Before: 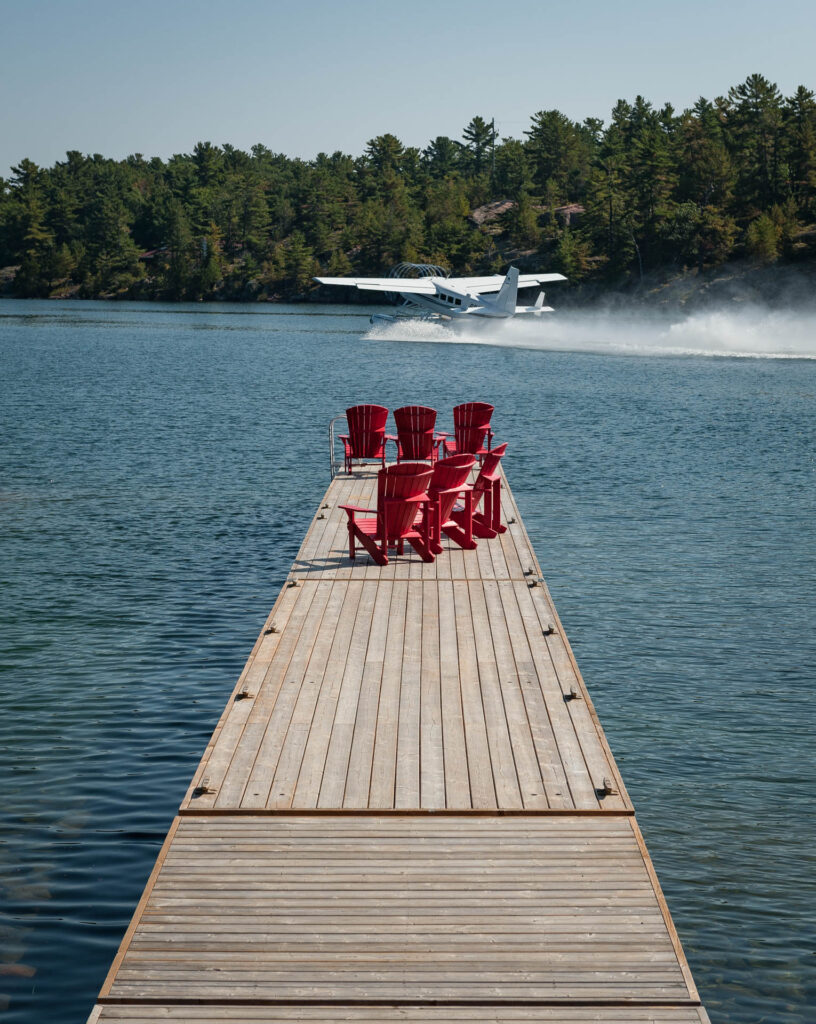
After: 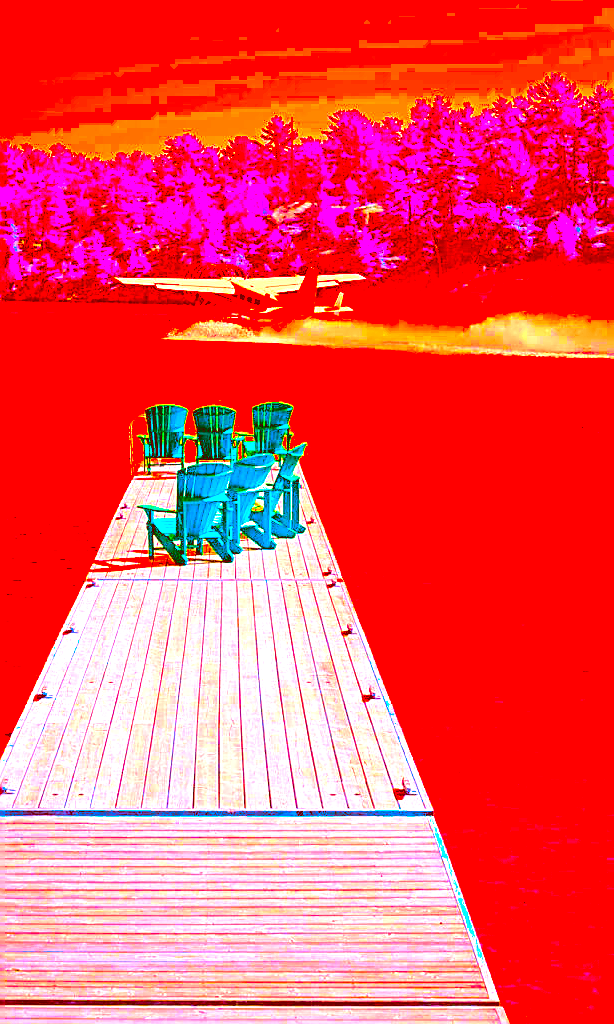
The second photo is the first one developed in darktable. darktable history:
exposure: black level correction 0, exposure 1.899 EV, compensate highlight preservation false
color correction: highlights a* -39.56, highlights b* -39.29, shadows a* -39.71, shadows b* -39.48, saturation -2.96
color balance rgb: linear chroma grading › global chroma 14.714%, perceptual saturation grading › global saturation 74.612%, perceptual saturation grading › shadows -28.936%
crop and rotate: left 24.669%
sharpen: radius 1.64, amount 1.291
tone equalizer: -7 EV 0.157 EV, -6 EV 0.59 EV, -5 EV 1.18 EV, -4 EV 1.37 EV, -3 EV 1.15 EV, -2 EV 0.6 EV, -1 EV 0.154 EV, edges refinement/feathering 500, mask exposure compensation -1.57 EV, preserve details no
